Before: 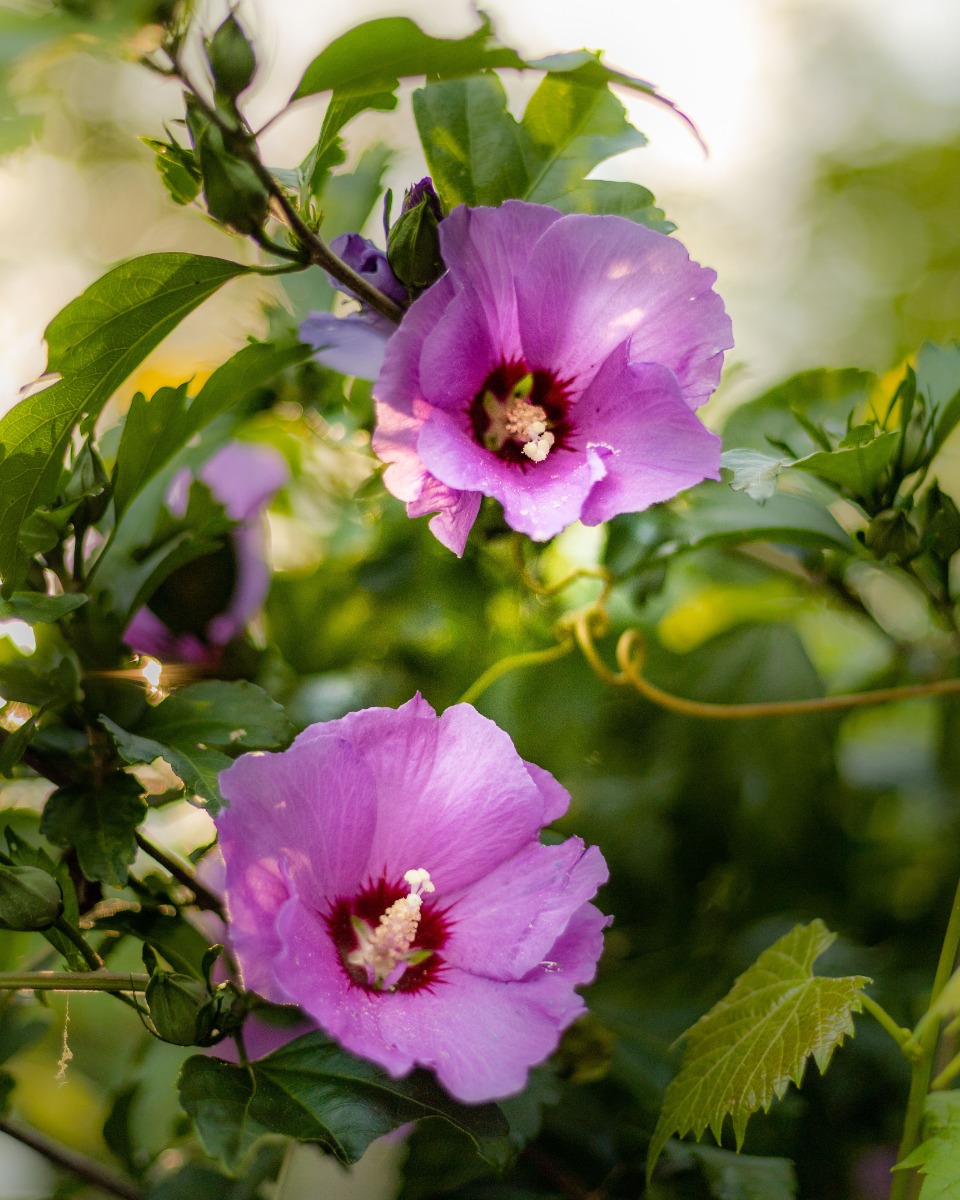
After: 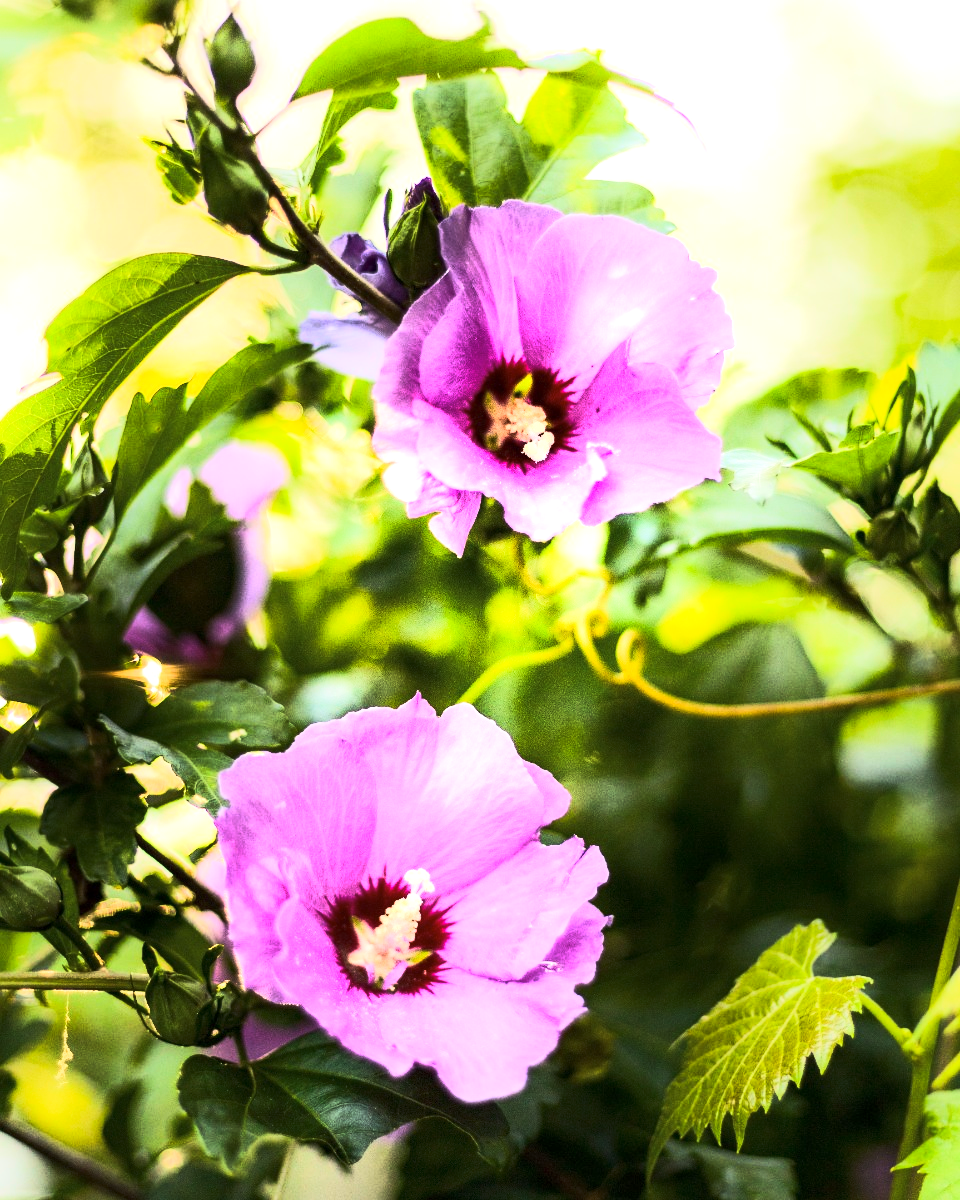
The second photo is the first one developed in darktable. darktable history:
exposure: black level correction 0.001, exposure 0.955 EV, compensate exposure bias true, compensate highlight preservation false
tone curve: curves: ch0 [(0, 0) (0.427, 0.375) (0.616, 0.801) (1, 1)], color space Lab, linked channels, preserve colors none
